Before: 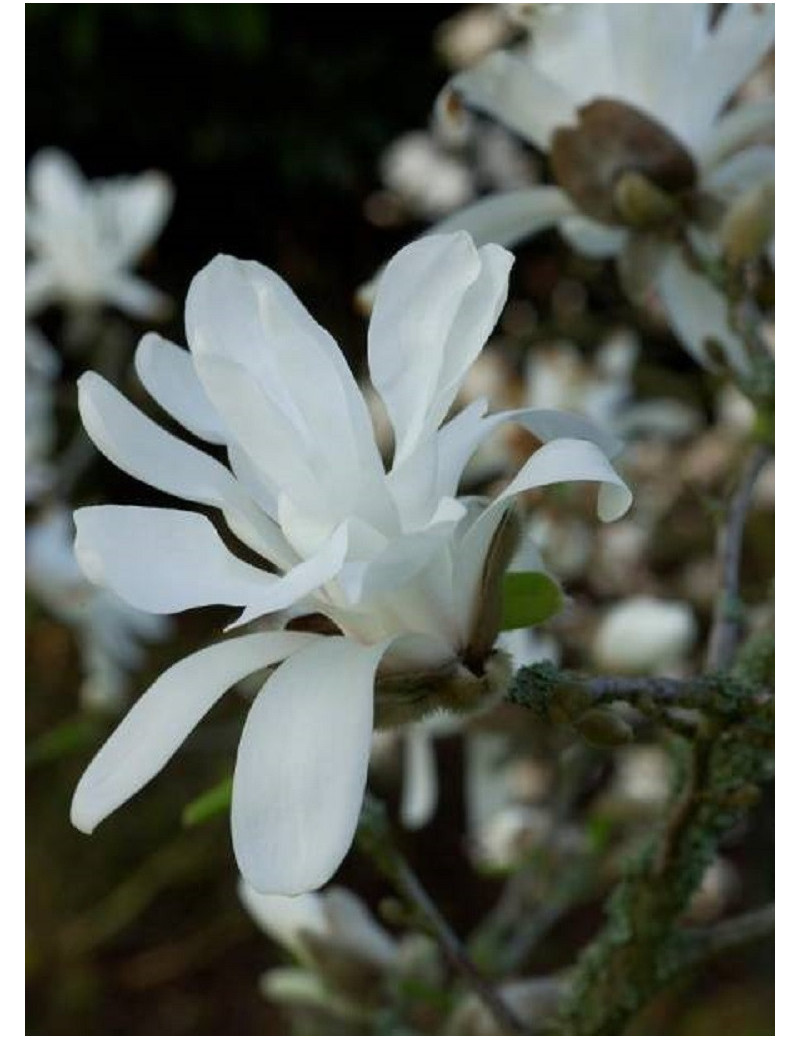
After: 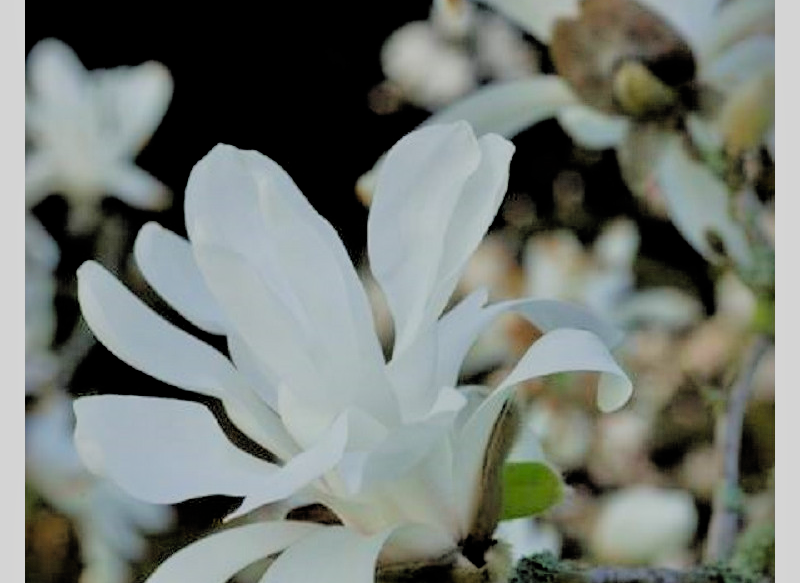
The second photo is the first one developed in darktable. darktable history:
crop and rotate: top 10.605%, bottom 33.274%
contrast equalizer: octaves 7, y [[0.6 ×6], [0.55 ×6], [0 ×6], [0 ×6], [0 ×6]], mix -0.1
tone equalizer: -7 EV 0.15 EV, -6 EV 0.6 EV, -5 EV 1.15 EV, -4 EV 1.33 EV, -3 EV 1.15 EV, -2 EV 0.6 EV, -1 EV 0.15 EV, mask exposure compensation -0.5 EV
filmic rgb: black relative exposure -4.58 EV, white relative exposure 4.8 EV, threshold 3 EV, hardness 2.36, latitude 36.07%, contrast 1.048, highlights saturation mix 1.32%, shadows ↔ highlights balance 1.25%, color science v4 (2020), enable highlight reconstruction true
